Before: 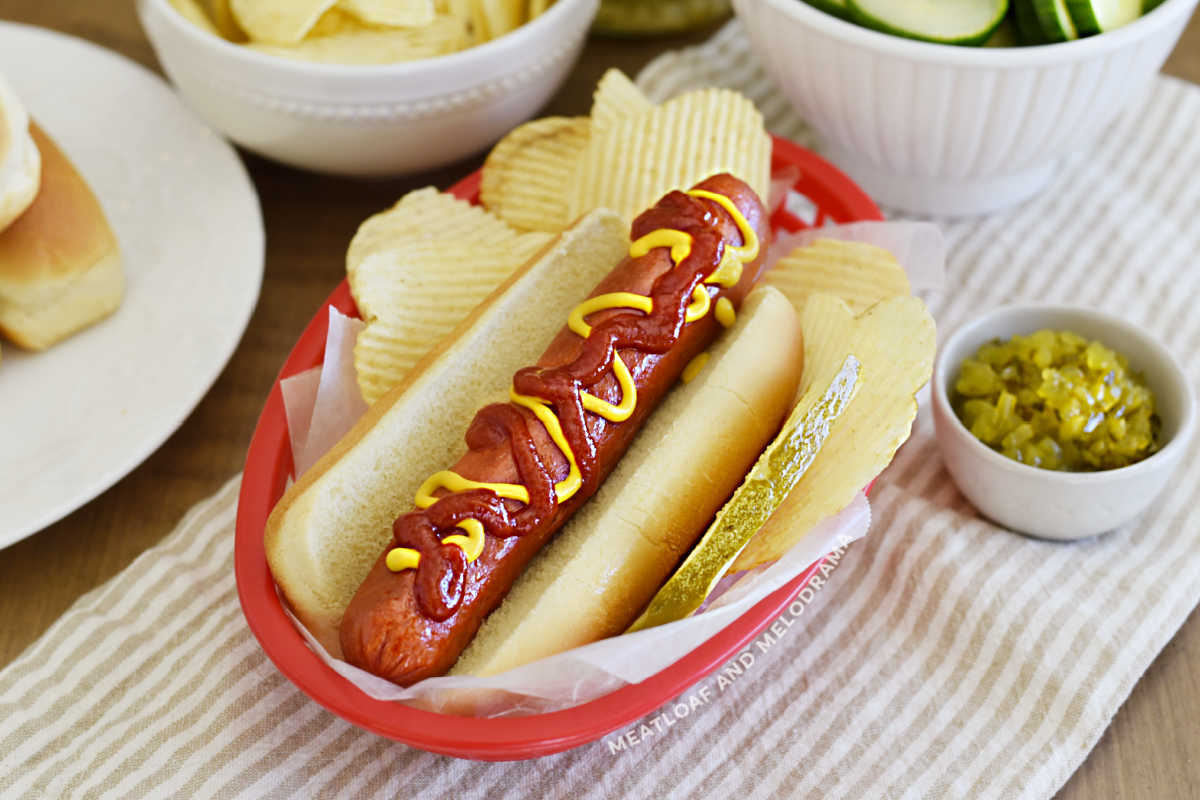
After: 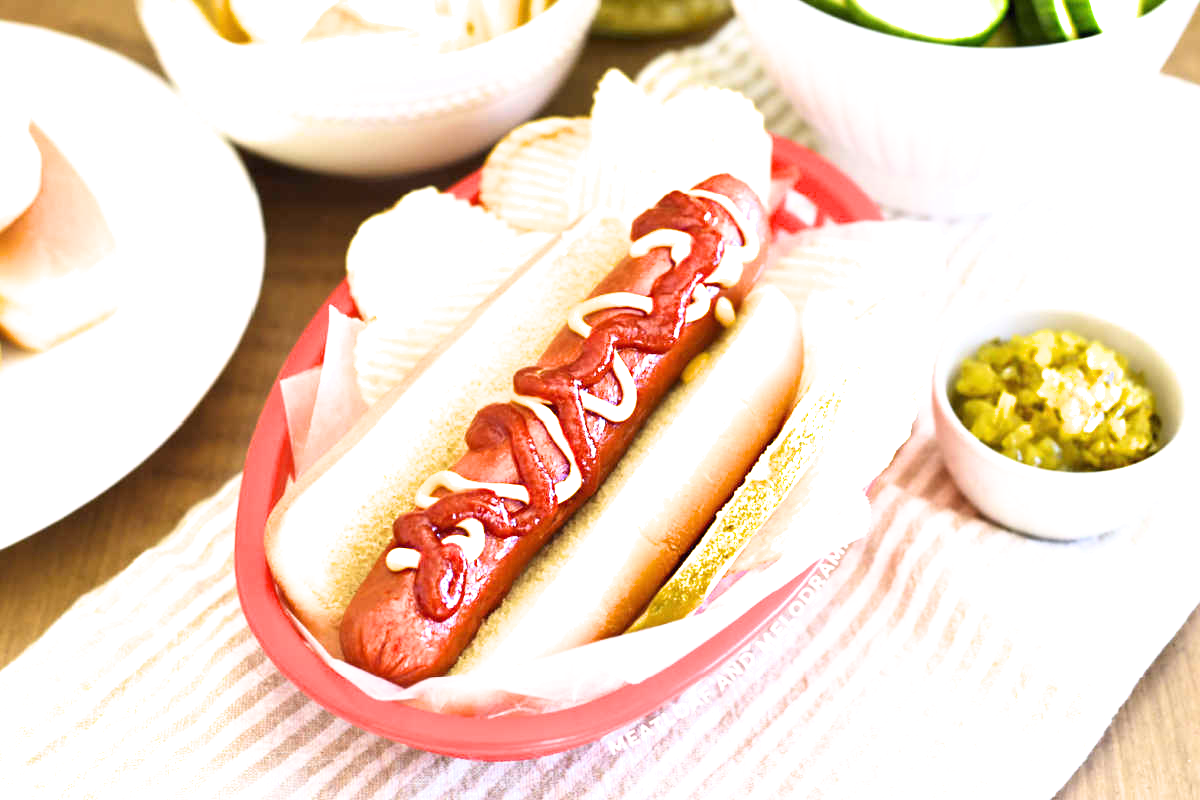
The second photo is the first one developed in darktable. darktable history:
exposure: black level correction 0, exposure 1.4 EV, compensate highlight preservation false
filmic rgb: black relative exposure -16 EV, white relative exposure 2.93 EV, hardness 10.04, color science v6 (2022)
